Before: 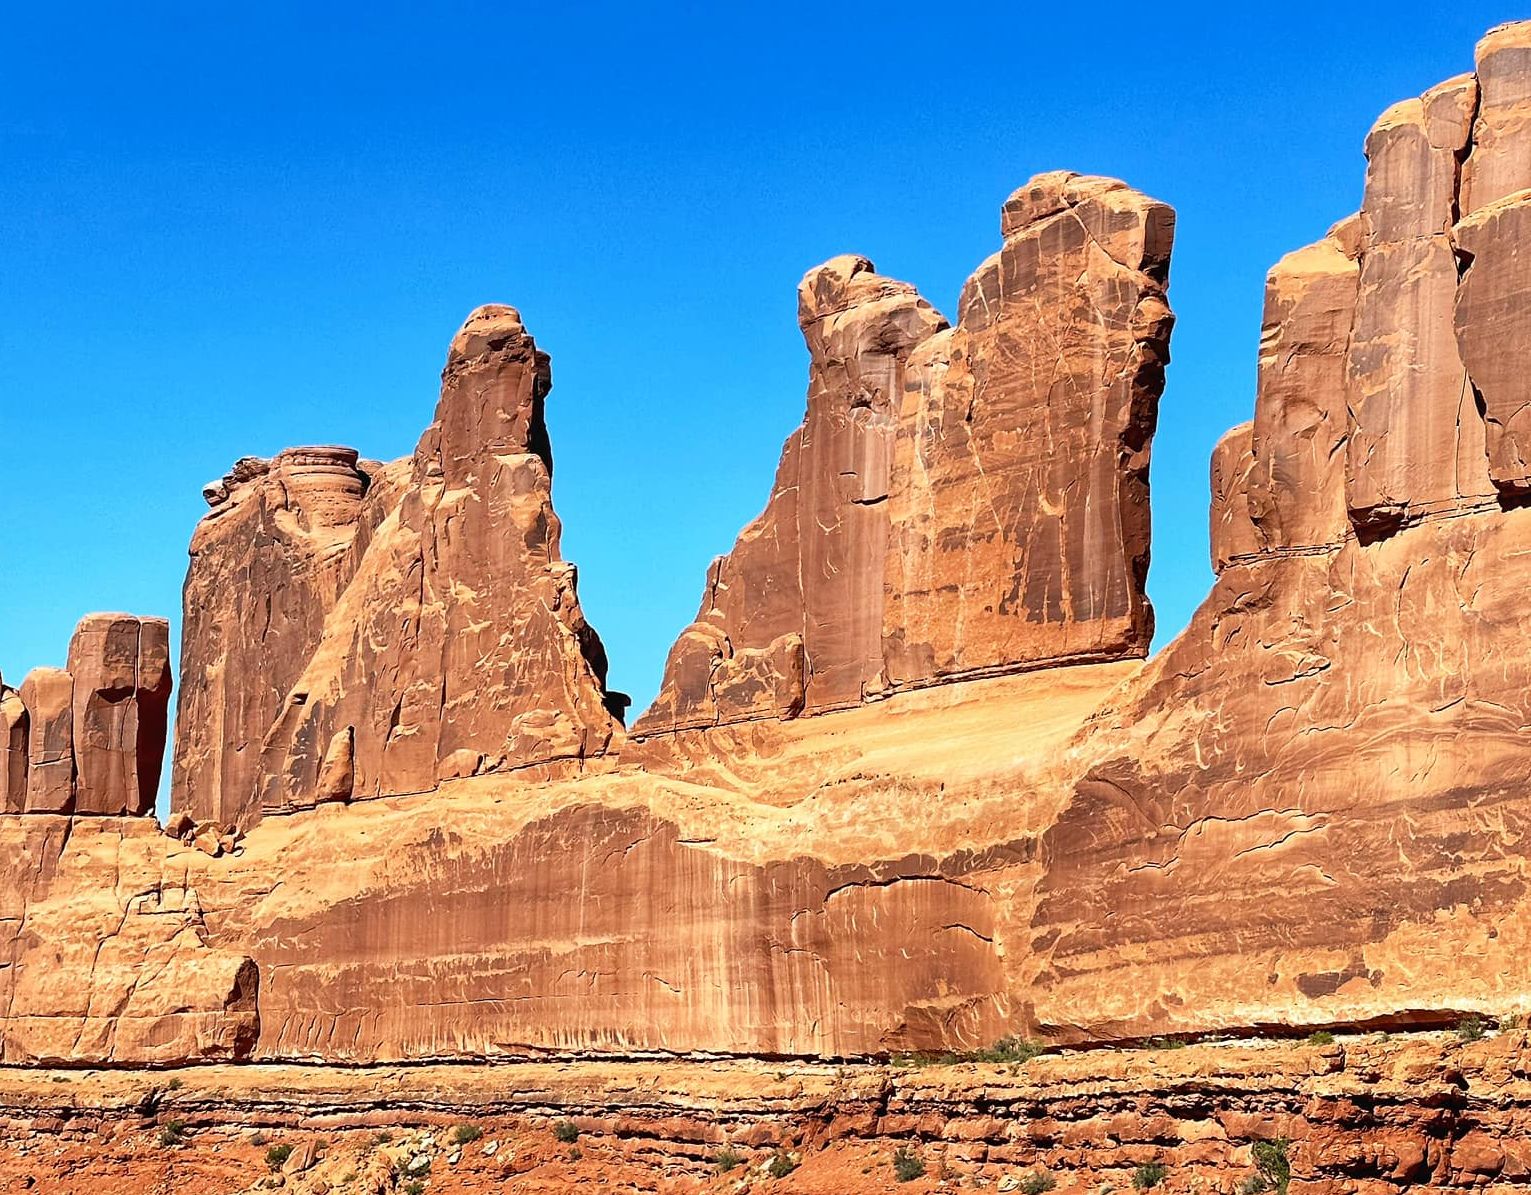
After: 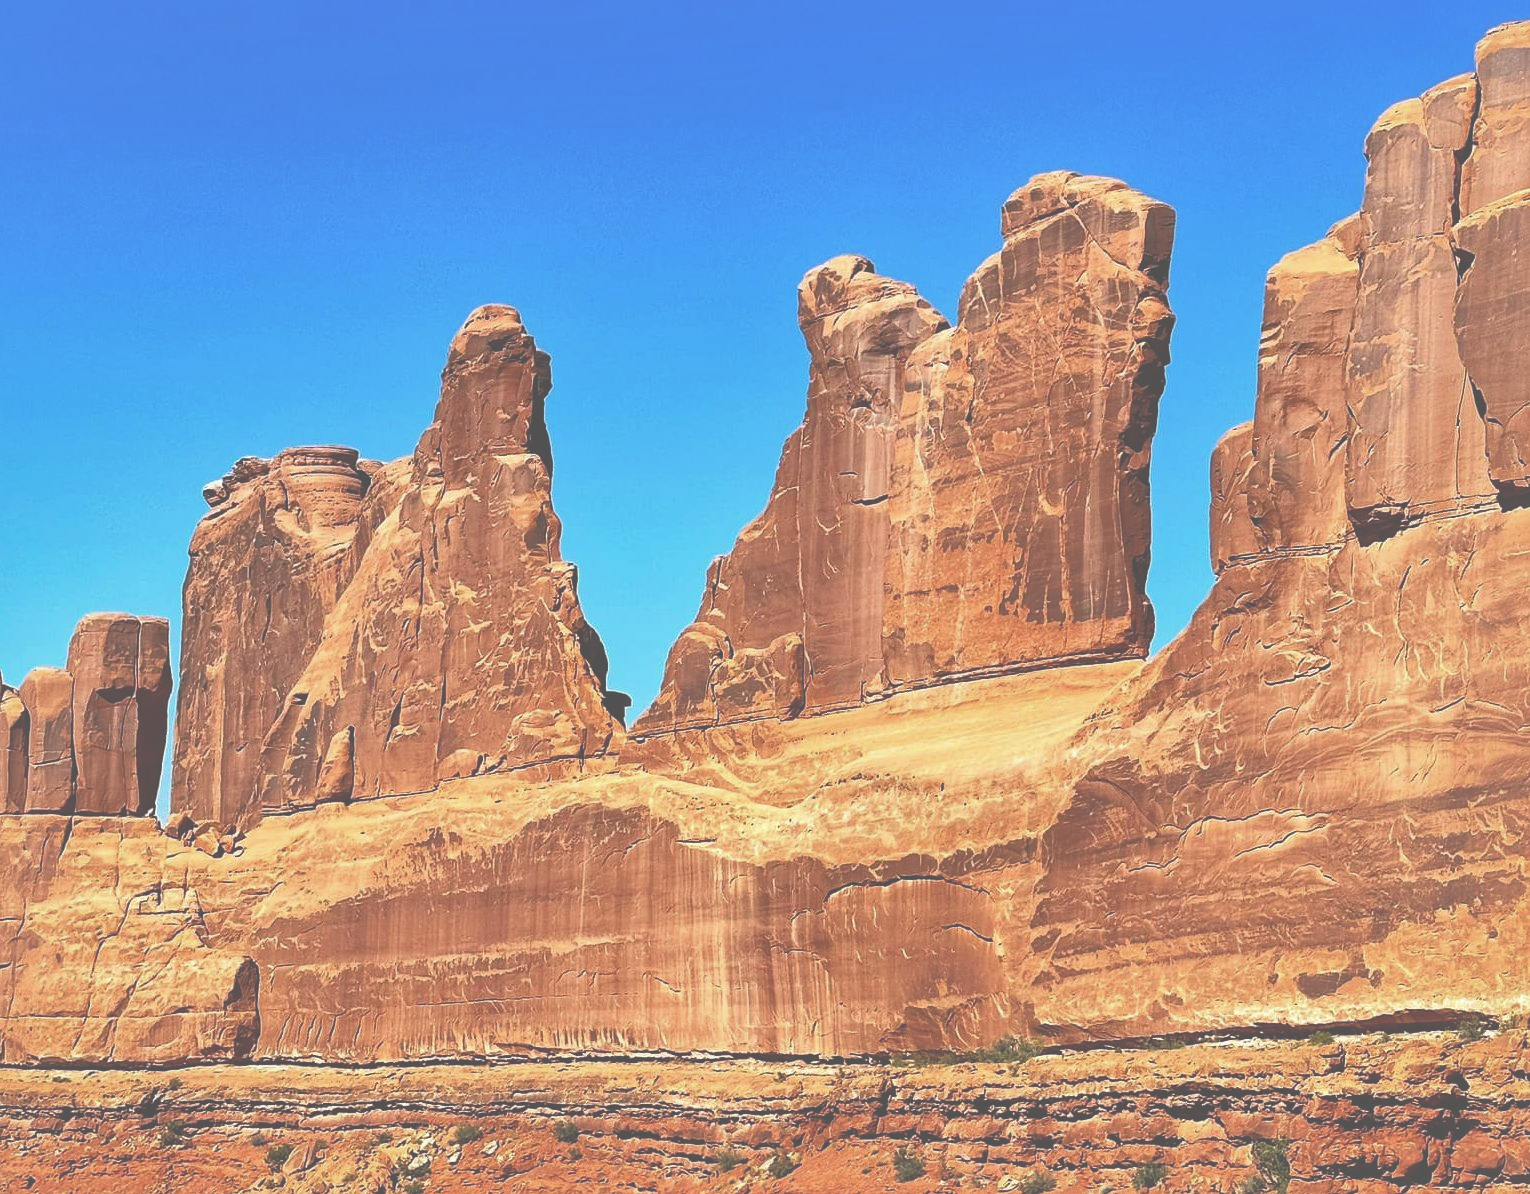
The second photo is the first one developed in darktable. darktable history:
exposure: black level correction -0.086, compensate highlight preservation false
shadows and highlights: on, module defaults
